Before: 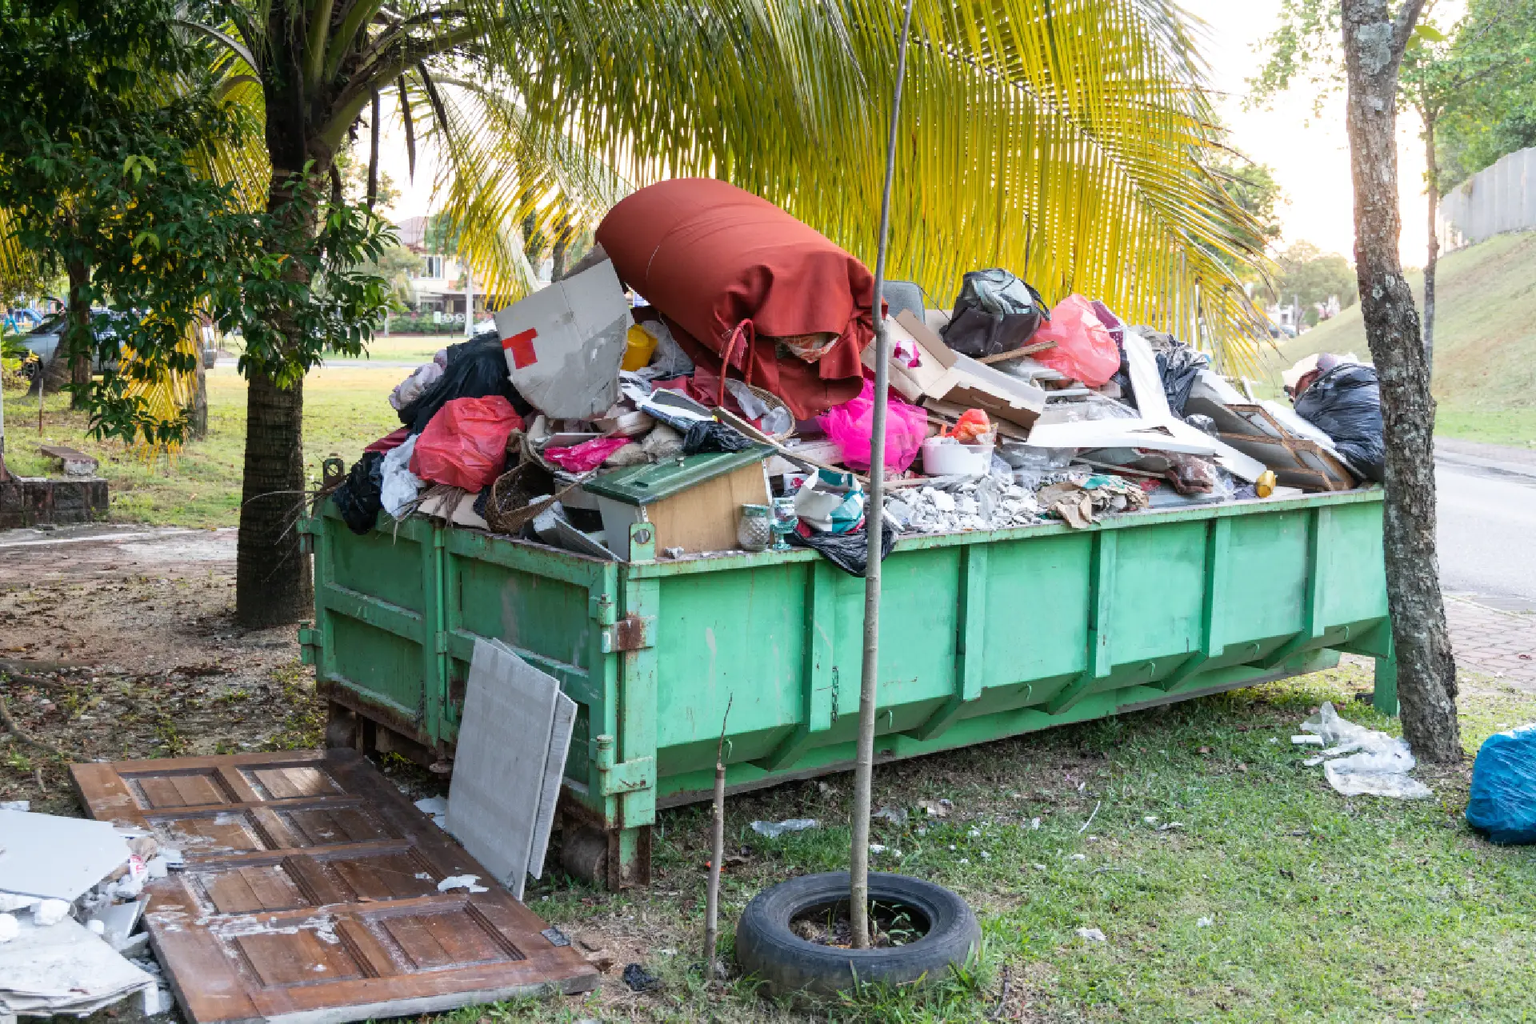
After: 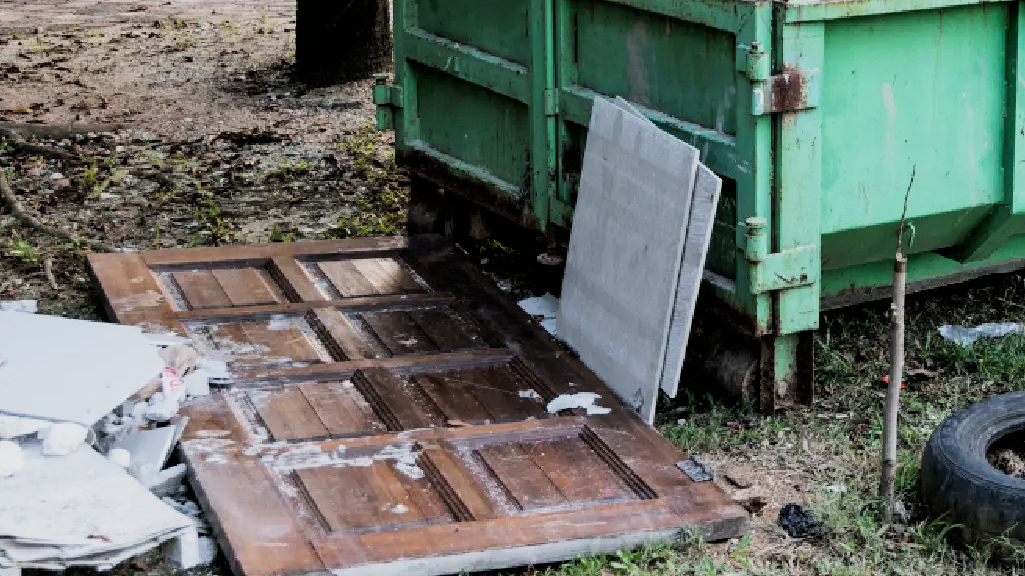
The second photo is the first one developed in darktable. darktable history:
filmic rgb: black relative exposure -5 EV, hardness 2.88, contrast 1.4, highlights saturation mix -30%
crop and rotate: top 54.778%, right 46.61%, bottom 0.159%
